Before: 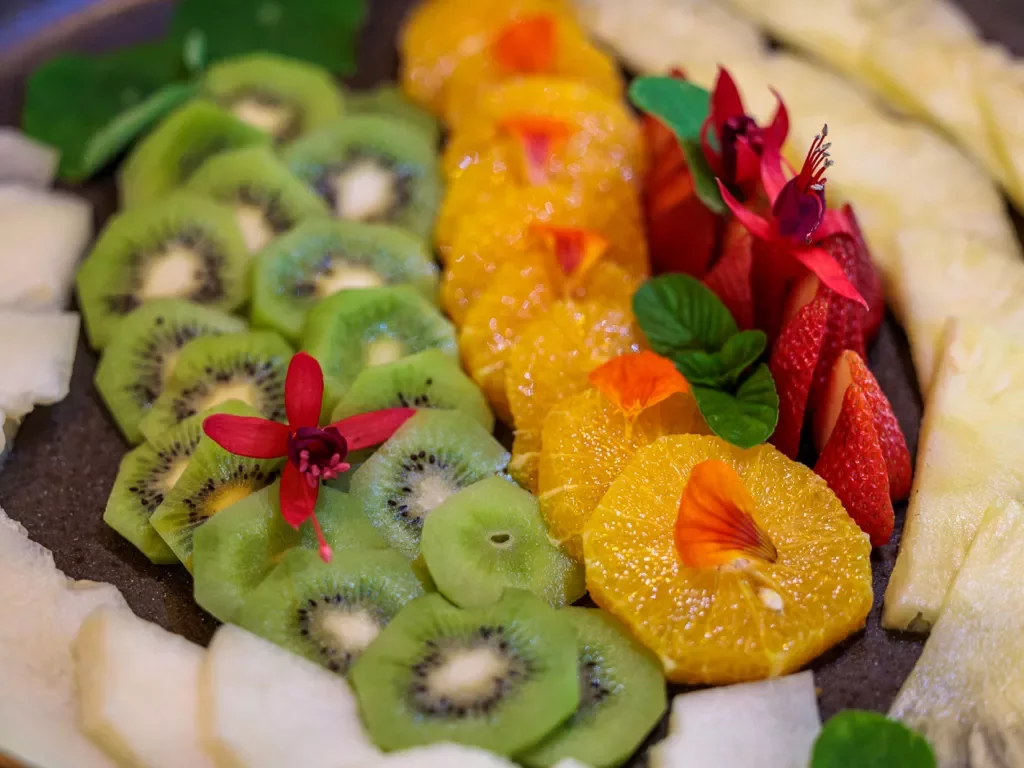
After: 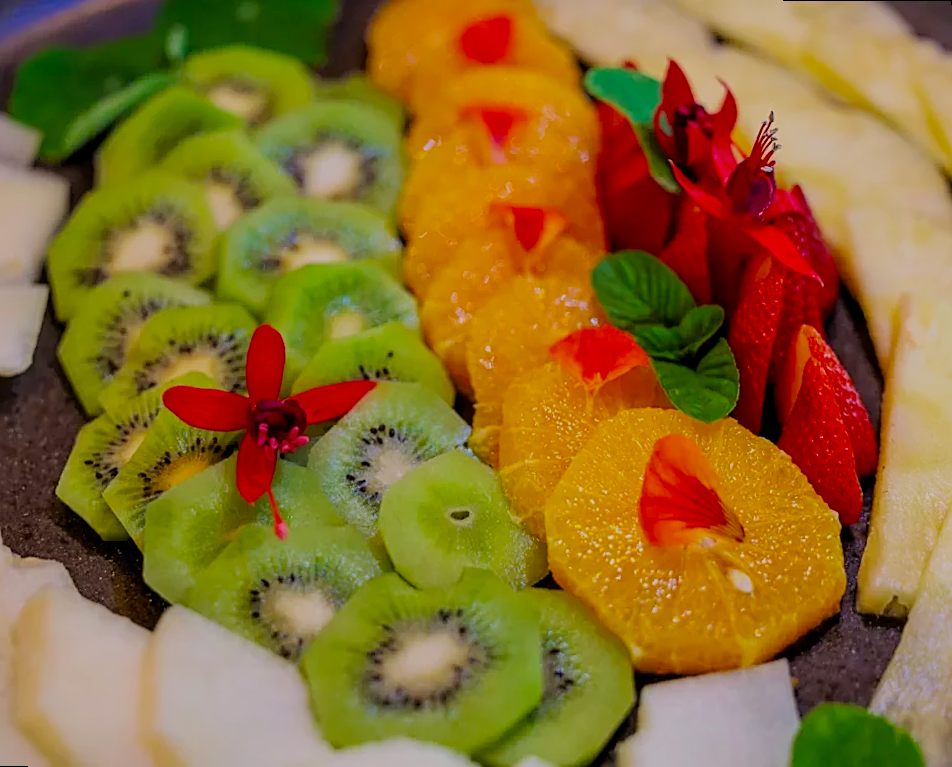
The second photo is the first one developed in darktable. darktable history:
filmic rgb: black relative exposure -8.79 EV, white relative exposure 4.98 EV, threshold 6 EV, target black luminance 0%, hardness 3.77, latitude 66.34%, contrast 0.822, highlights saturation mix 10%, shadows ↔ highlights balance 20%, add noise in highlights 0.1, color science v4 (2020), iterations of high-quality reconstruction 0, type of noise poissonian, enable highlight reconstruction true
sharpen: on, module defaults
rotate and perspective: rotation 0.215°, lens shift (vertical) -0.139, crop left 0.069, crop right 0.939, crop top 0.002, crop bottom 0.996
